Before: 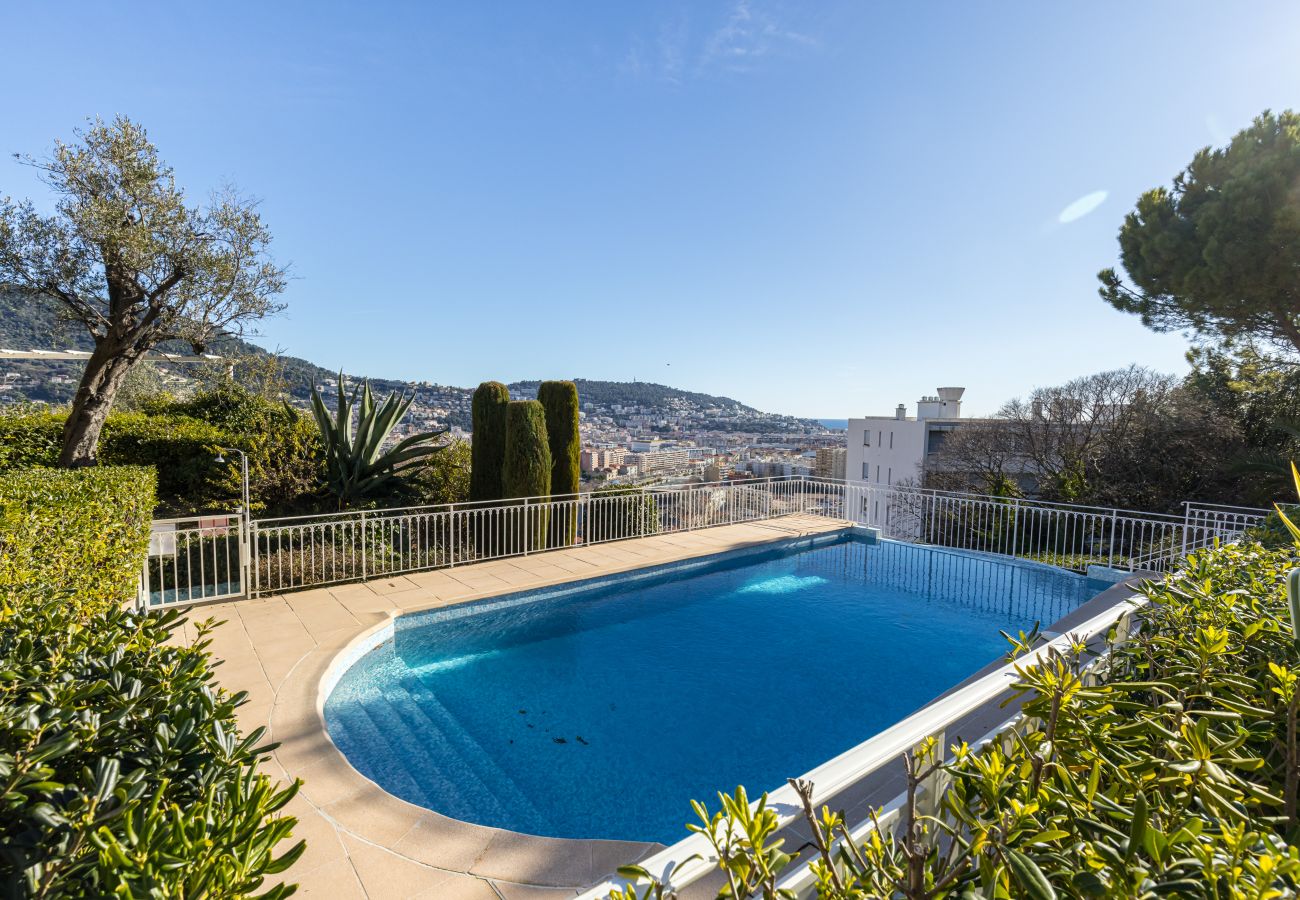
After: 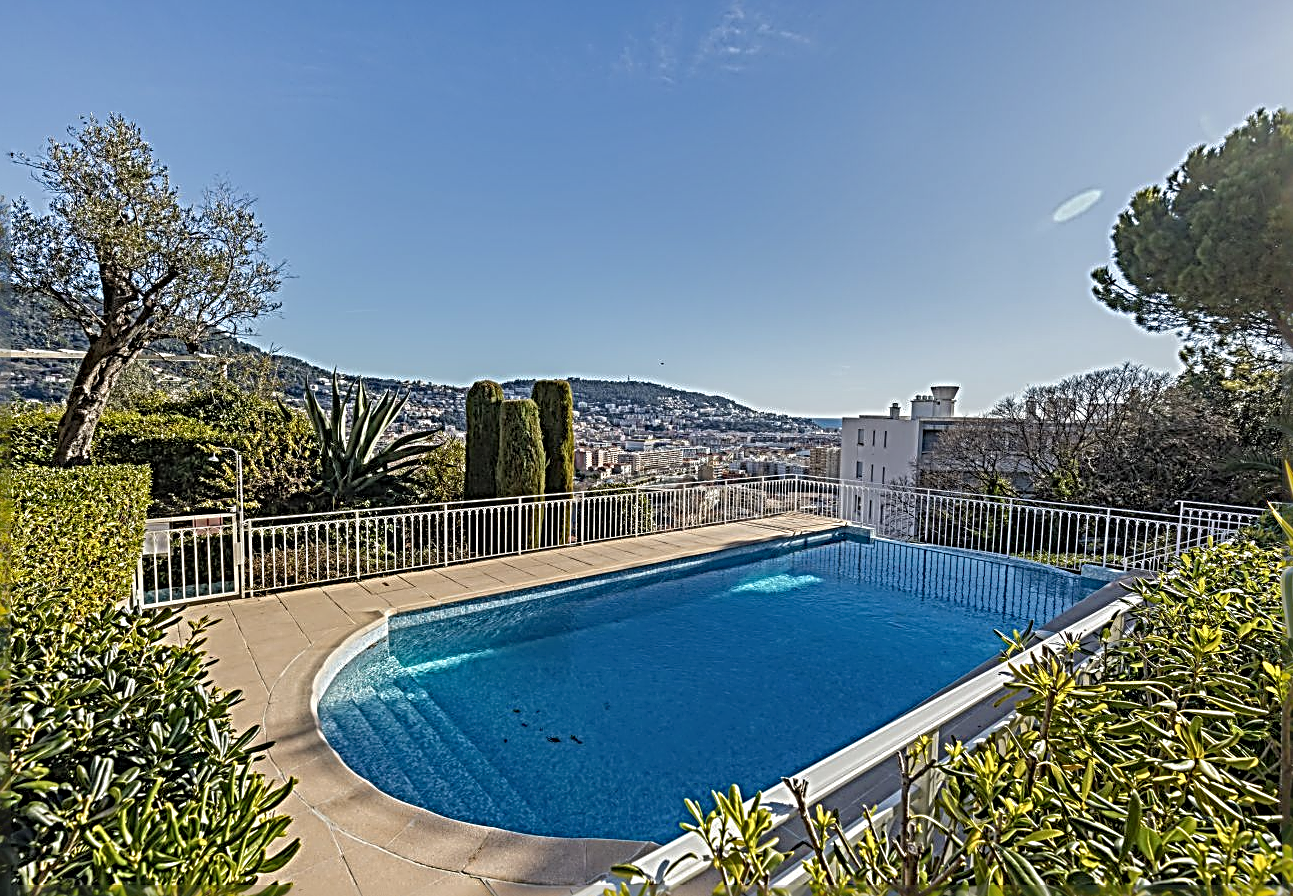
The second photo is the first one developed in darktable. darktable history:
shadows and highlights: low approximation 0.01, soften with gaussian
sharpen: radius 4.04, amount 2
local contrast: detail 109%
tone equalizer: -8 EV 0.259 EV, -7 EV 0.436 EV, -6 EV 0.404 EV, -5 EV 0.235 EV, -3 EV -0.275 EV, -2 EV -0.388 EV, -1 EV -0.414 EV, +0 EV -0.245 EV, edges refinement/feathering 500, mask exposure compensation -1.57 EV, preserve details no
crop and rotate: left 0.483%, top 0.138%, bottom 0.244%
